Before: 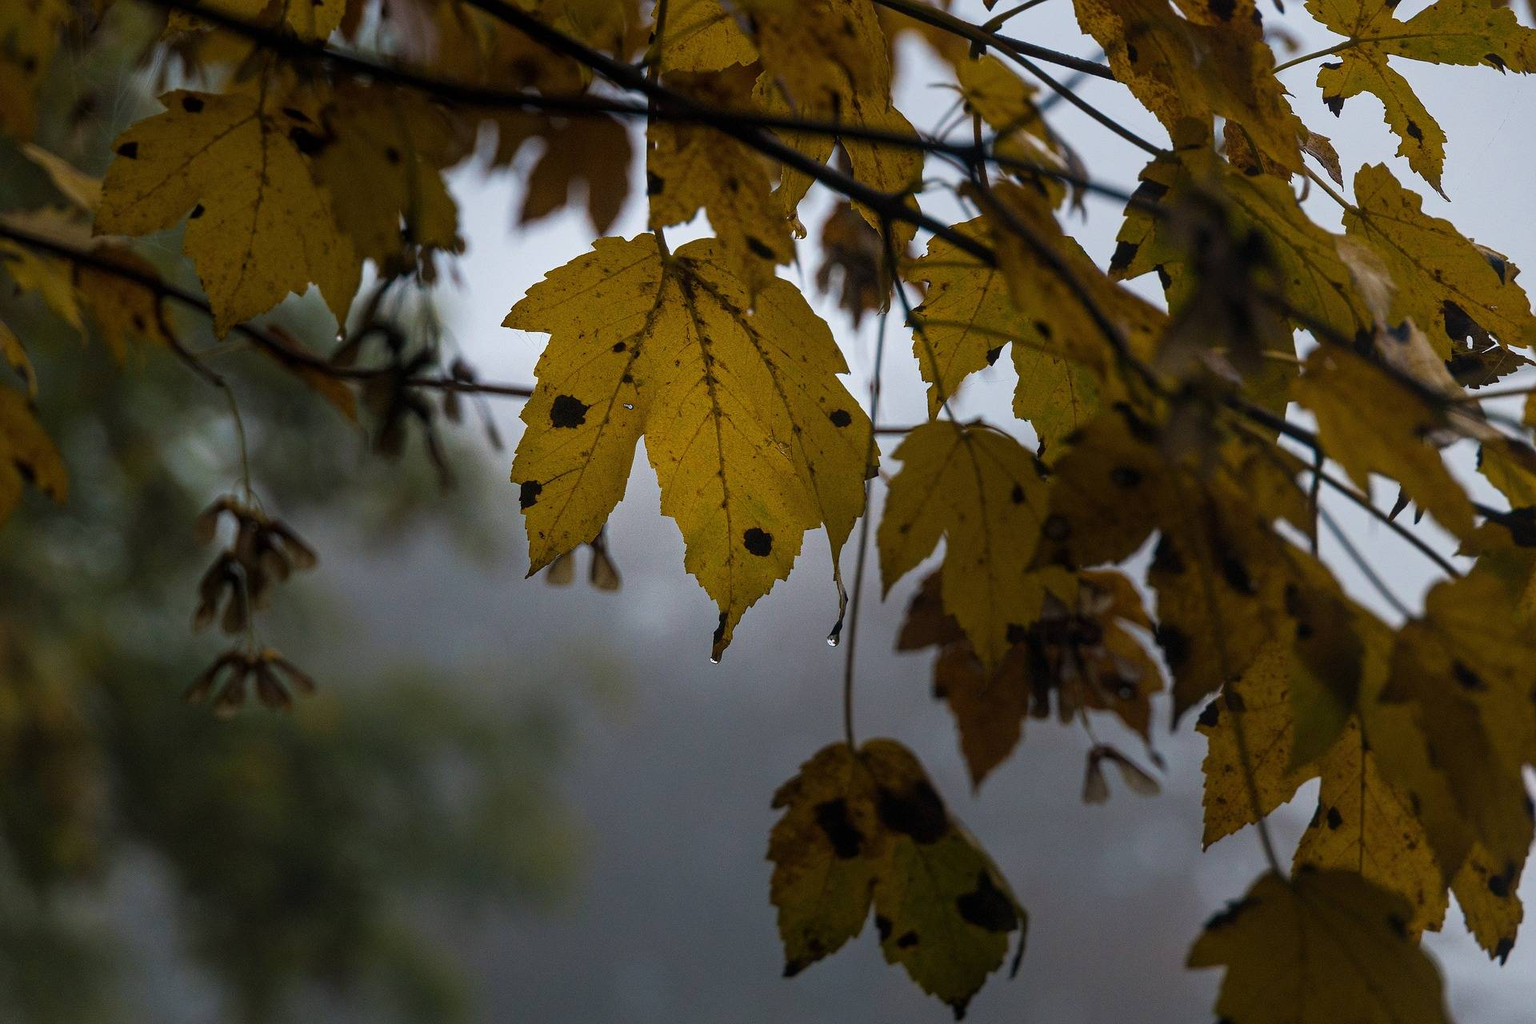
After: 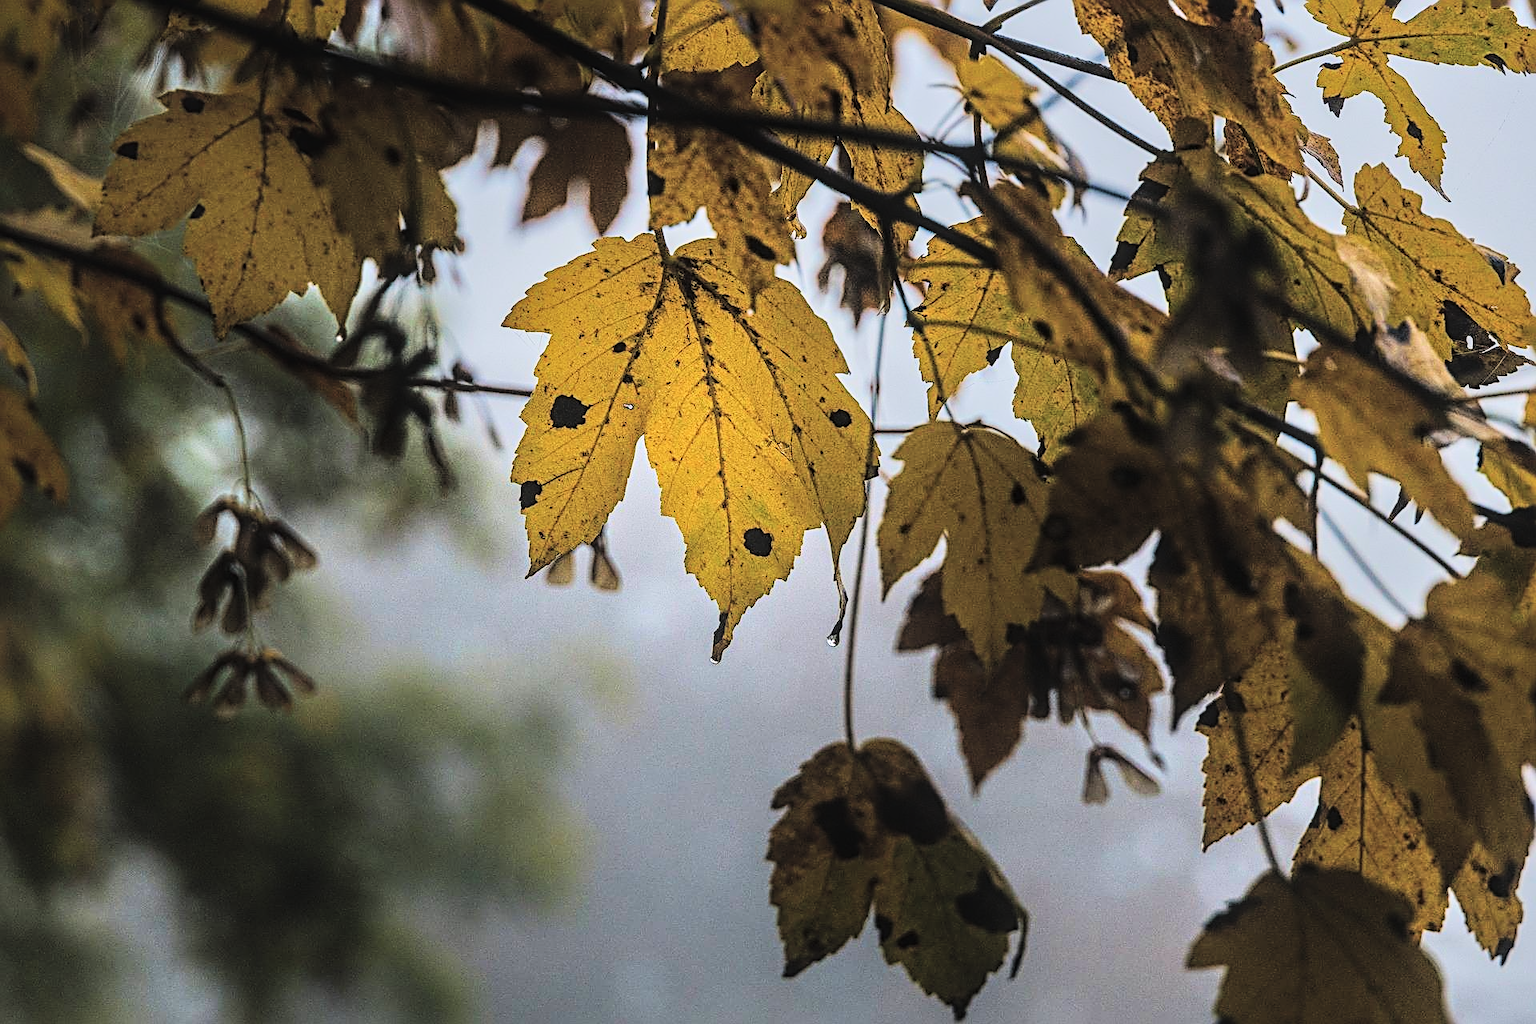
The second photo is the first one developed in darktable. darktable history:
local contrast: on, module defaults
tone curve: curves: ch0 [(0, 0) (0.084, 0.074) (0.2, 0.297) (0.363, 0.591) (0.495, 0.765) (0.68, 0.901) (0.851, 0.967) (1, 1)], color space Lab, linked channels
exposure: black level correction -0.016, exposure -1.061 EV, compensate highlight preservation false
sharpen: radius 2.972, amount 0.756
tone equalizer: -8 EV -0.494 EV, -7 EV -0.311 EV, -6 EV -0.069 EV, -5 EV 0.437 EV, -4 EV 0.977 EV, -3 EV 0.783 EV, -2 EV -0.011 EV, -1 EV 0.145 EV, +0 EV -0.027 EV, mask exposure compensation -0.497 EV
